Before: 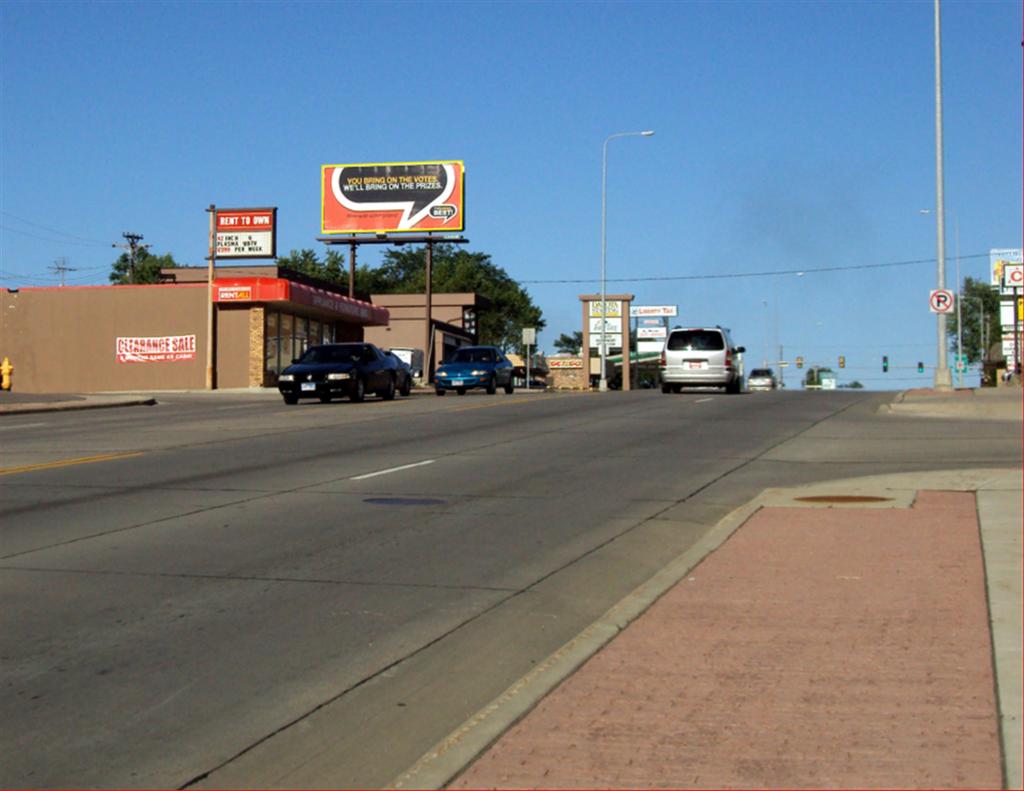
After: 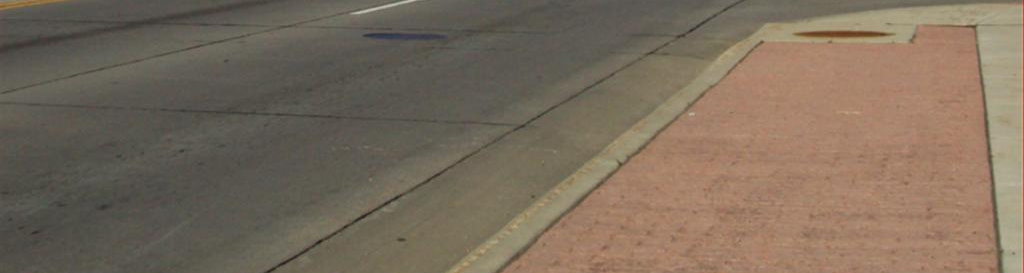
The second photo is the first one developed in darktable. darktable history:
crop and rotate: top 58.843%, bottom 6.545%
